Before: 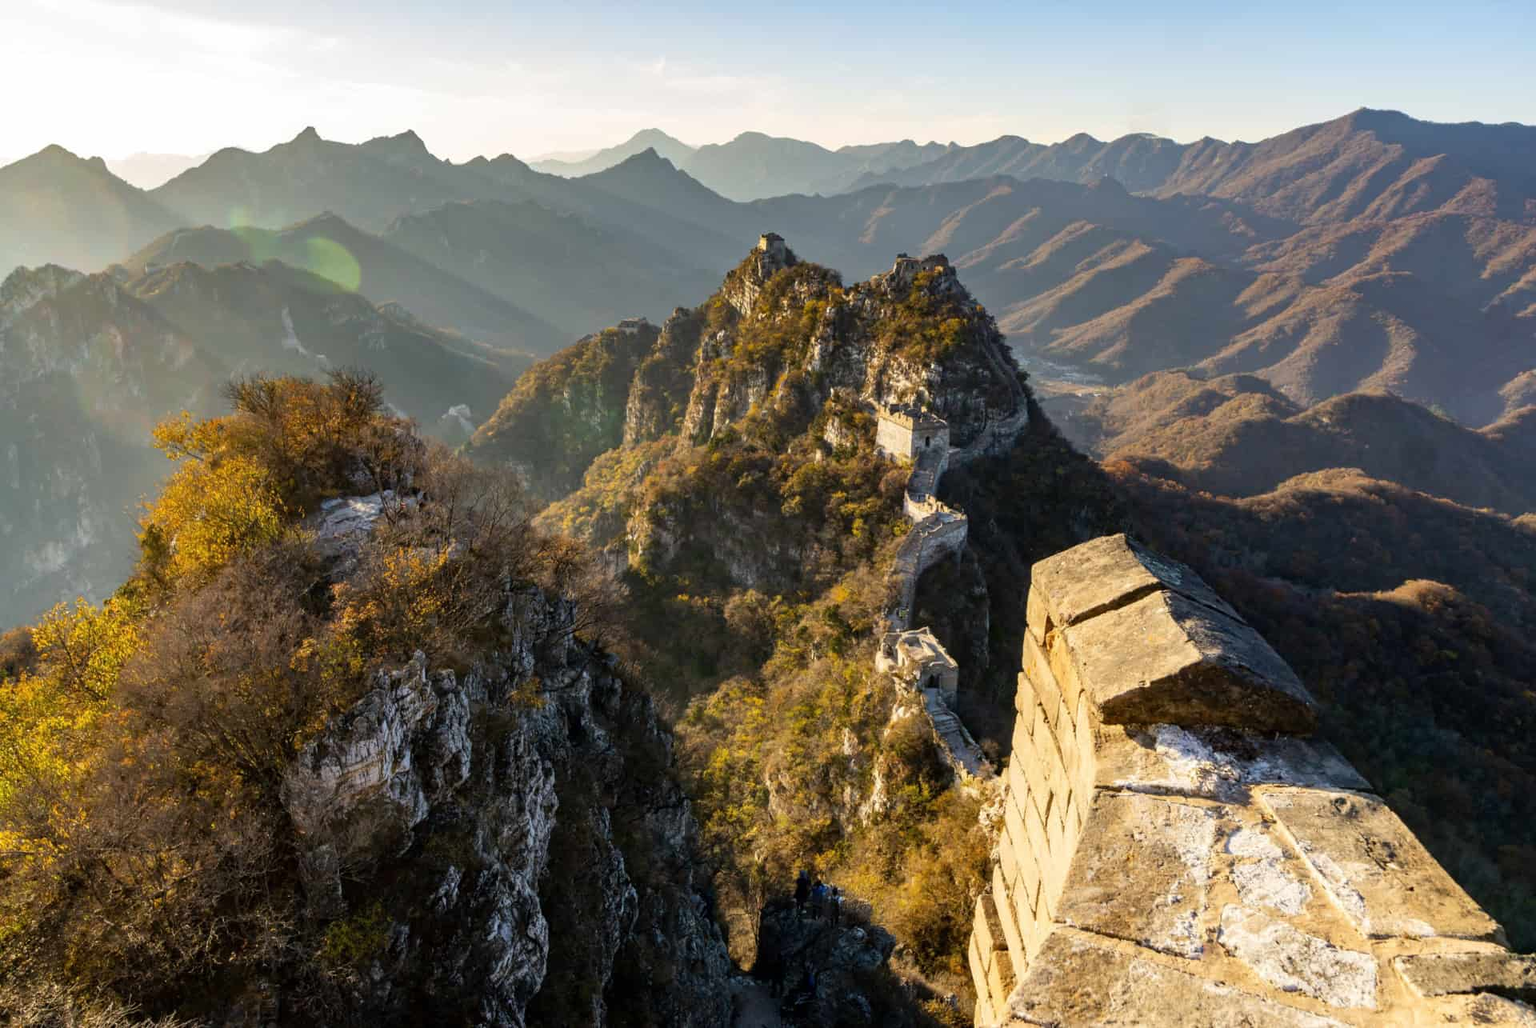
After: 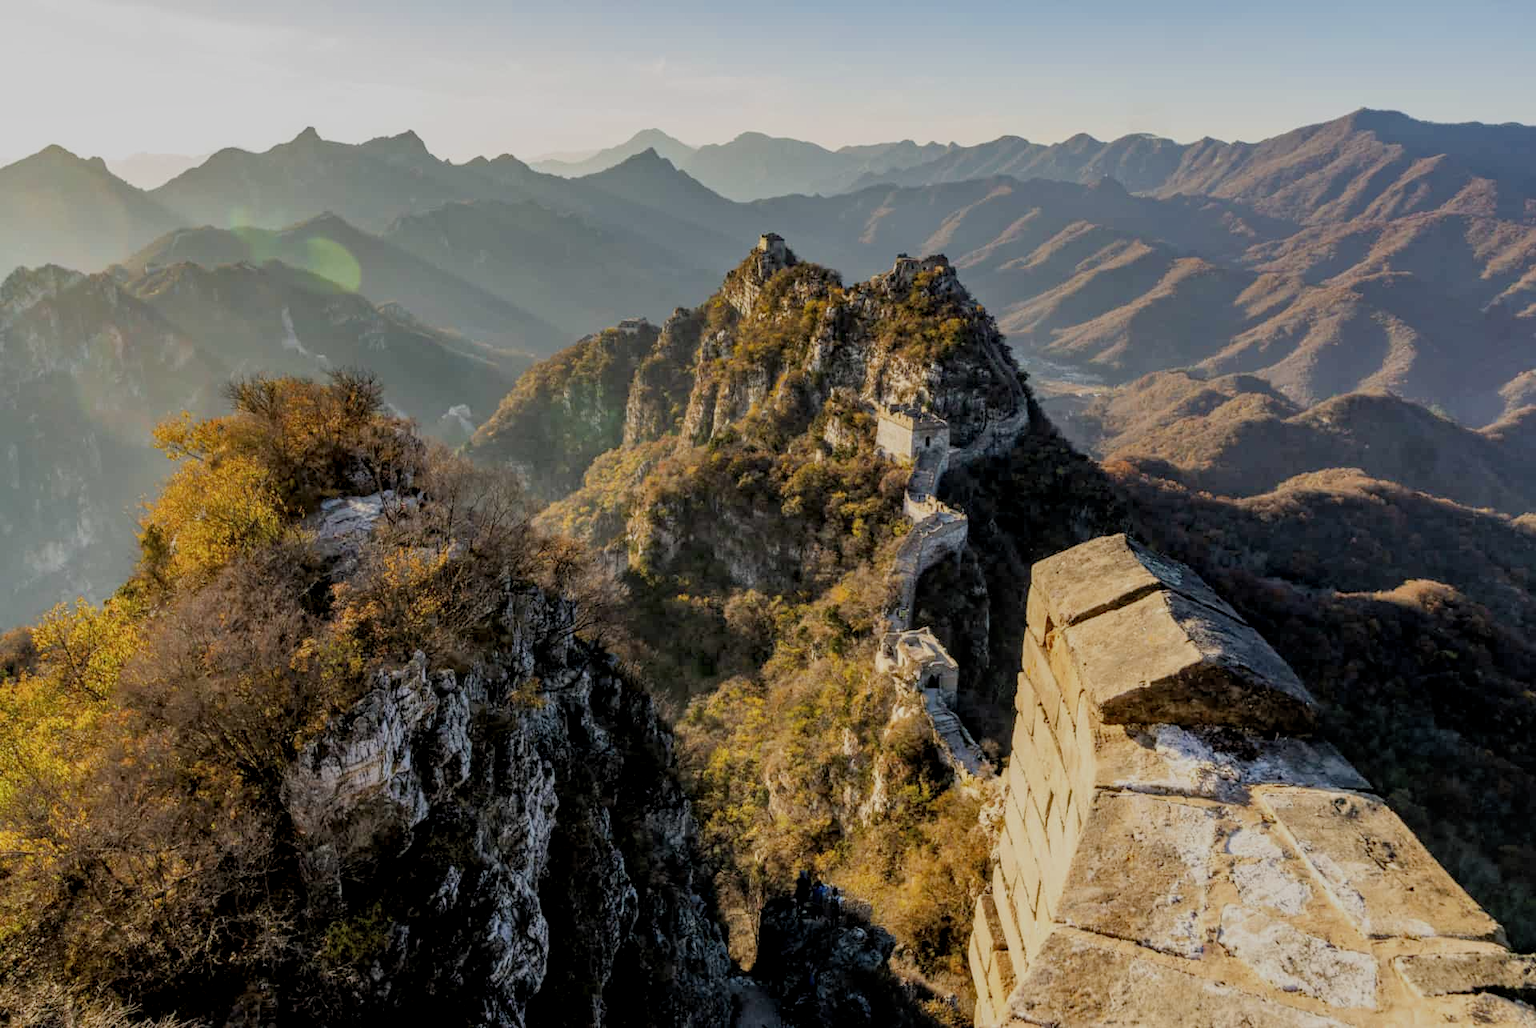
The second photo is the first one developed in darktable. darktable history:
filmic rgb: black relative exposure -8.83 EV, white relative exposure 4.99 EV, target black luminance 0%, hardness 3.79, latitude 66.57%, contrast 0.821, highlights saturation mix 10.4%, shadows ↔ highlights balance 20.39%
local contrast: on, module defaults
